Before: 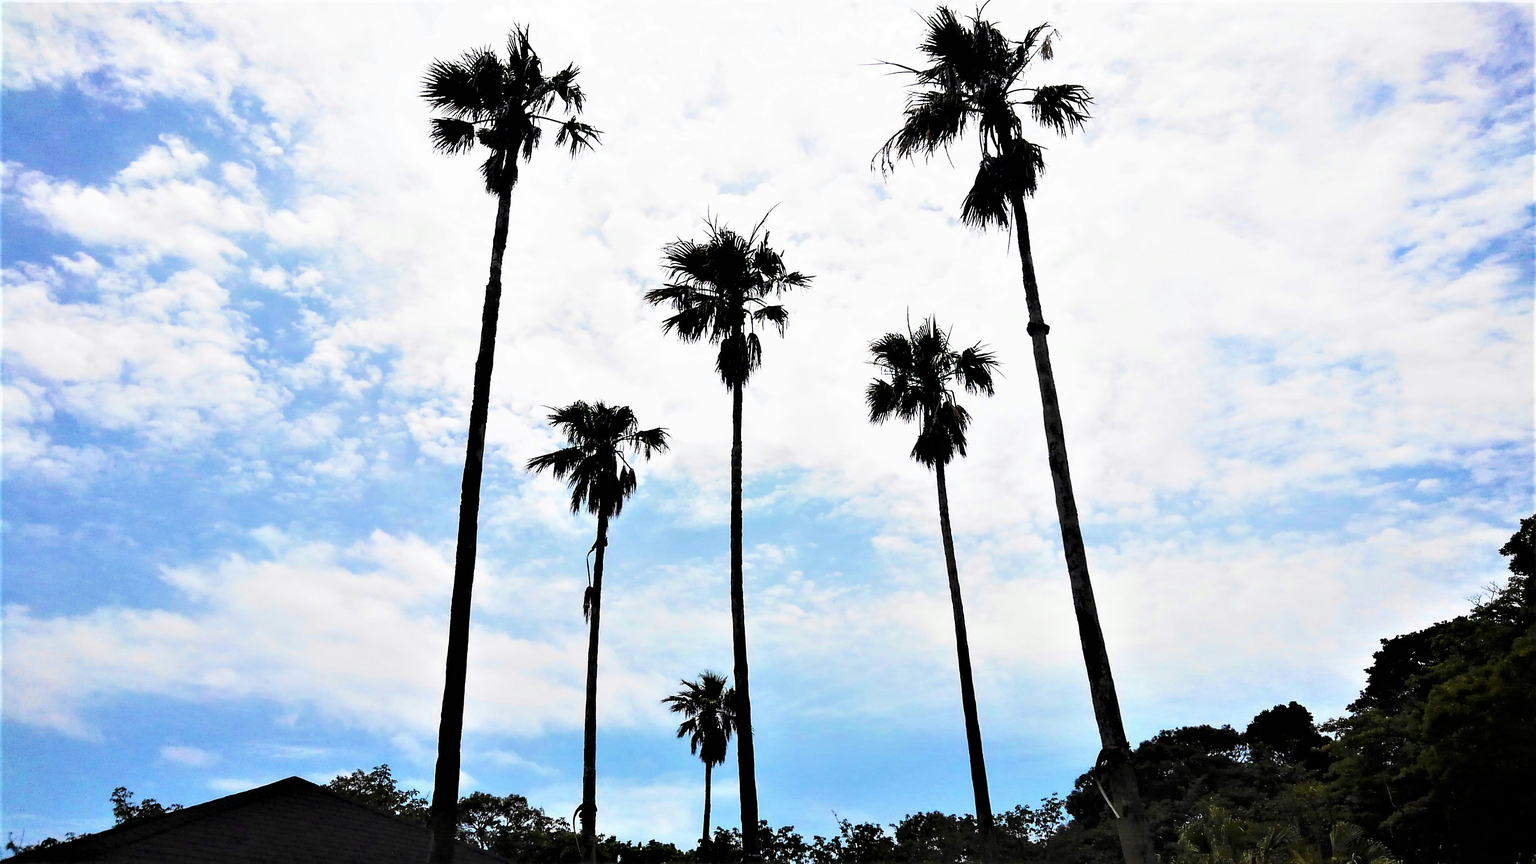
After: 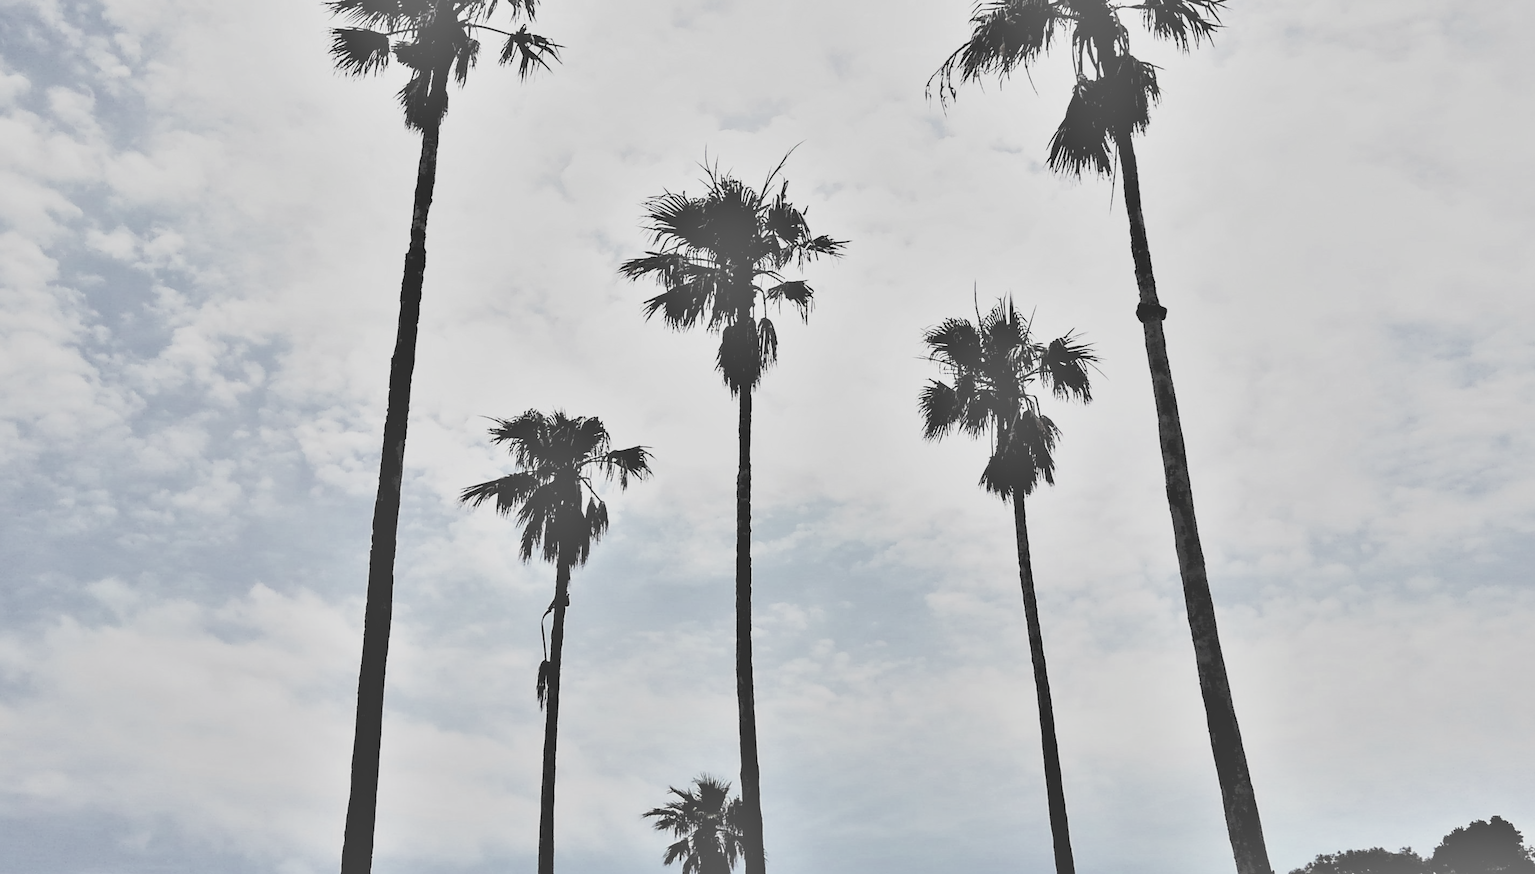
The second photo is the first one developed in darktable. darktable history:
shadows and highlights: shadows 58.41, highlights -60.26, soften with gaussian
crop and rotate: left 12.145%, top 11.362%, right 13.863%, bottom 13.756%
contrast brightness saturation: contrast -0.316, brightness 0.739, saturation -0.796
